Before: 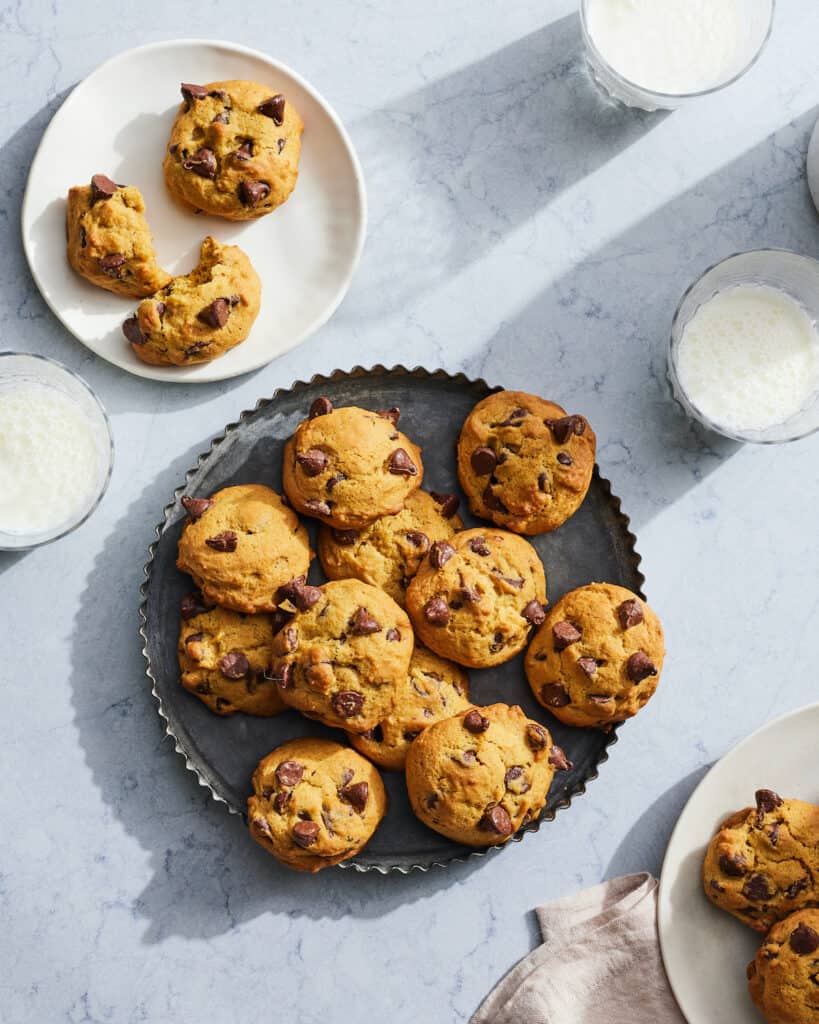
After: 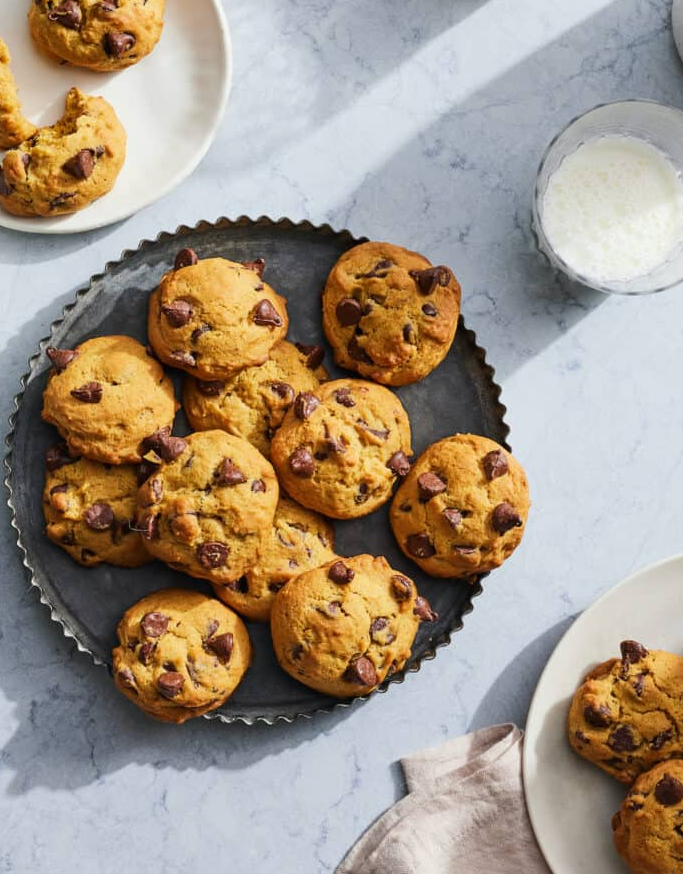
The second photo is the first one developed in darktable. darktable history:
crop: left 16.523%, top 14.624%
